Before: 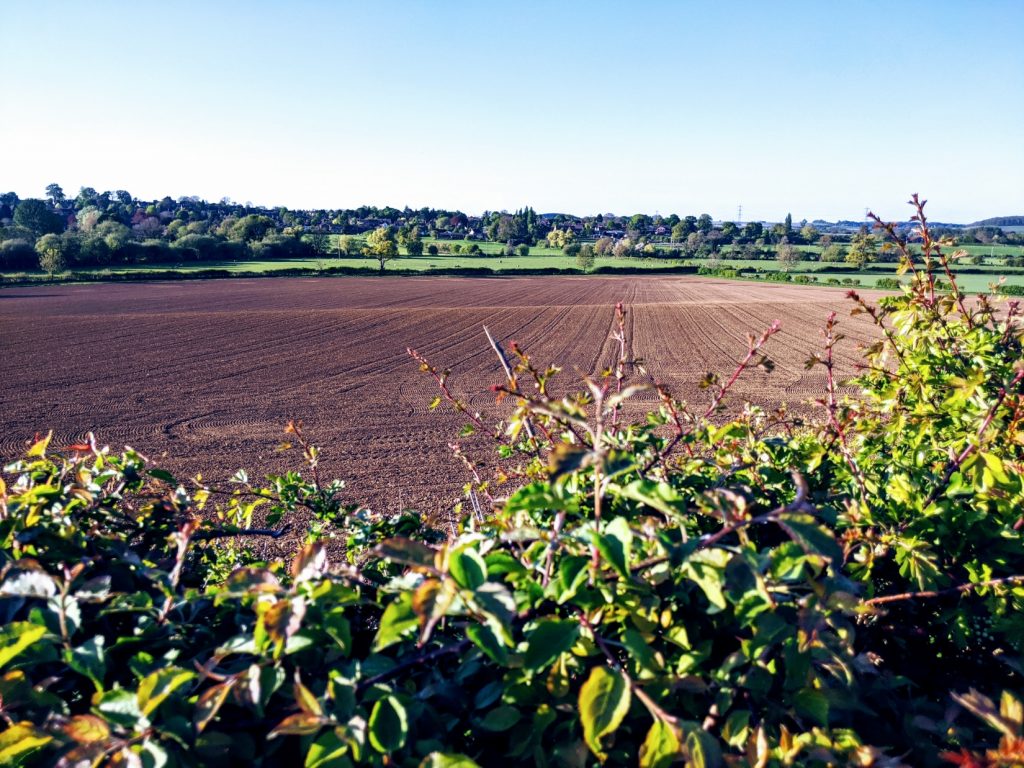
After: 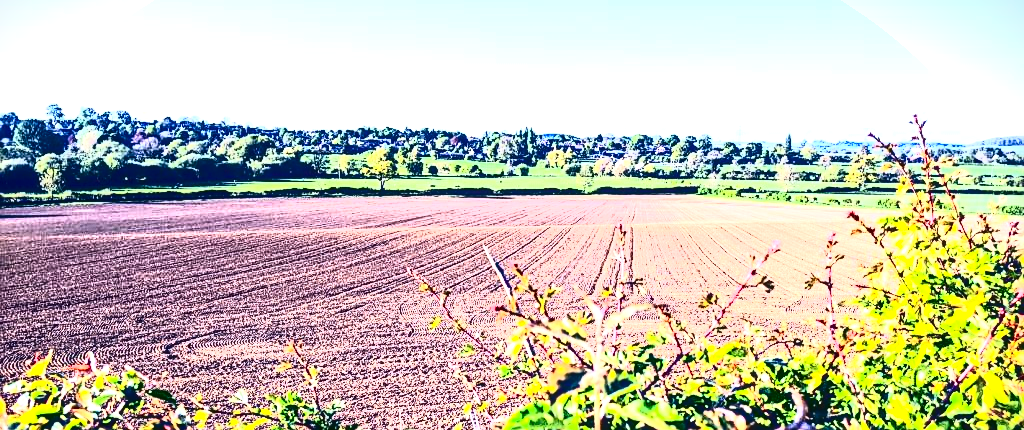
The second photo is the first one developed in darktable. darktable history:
crop and rotate: top 10.539%, bottom 33.424%
exposure: exposure 1.001 EV, compensate exposure bias true, compensate highlight preservation false
tone equalizer: -8 EV -0.757 EV, -7 EV -0.676 EV, -6 EV -0.596 EV, -5 EV -0.383 EV, -3 EV 0.396 EV, -2 EV 0.6 EV, -1 EV 0.695 EV, +0 EV 0.765 EV, smoothing diameter 24.97%, edges refinement/feathering 11.52, preserve details guided filter
sharpen: on, module defaults
contrast brightness saturation: contrast 0.149, brightness -0.009, saturation 0.098
local contrast: on, module defaults
tone curve: curves: ch0 [(0, 0) (0.003, 0.001) (0.011, 0.005) (0.025, 0.01) (0.044, 0.016) (0.069, 0.019) (0.1, 0.024) (0.136, 0.03) (0.177, 0.045) (0.224, 0.071) (0.277, 0.122) (0.335, 0.202) (0.399, 0.326) (0.468, 0.471) (0.543, 0.638) (0.623, 0.798) (0.709, 0.913) (0.801, 0.97) (0.898, 0.983) (1, 1)], color space Lab, independent channels, preserve colors none
vignetting: fall-off start 100.99%, center (-0.029, 0.246), width/height ratio 1.307, unbound false
